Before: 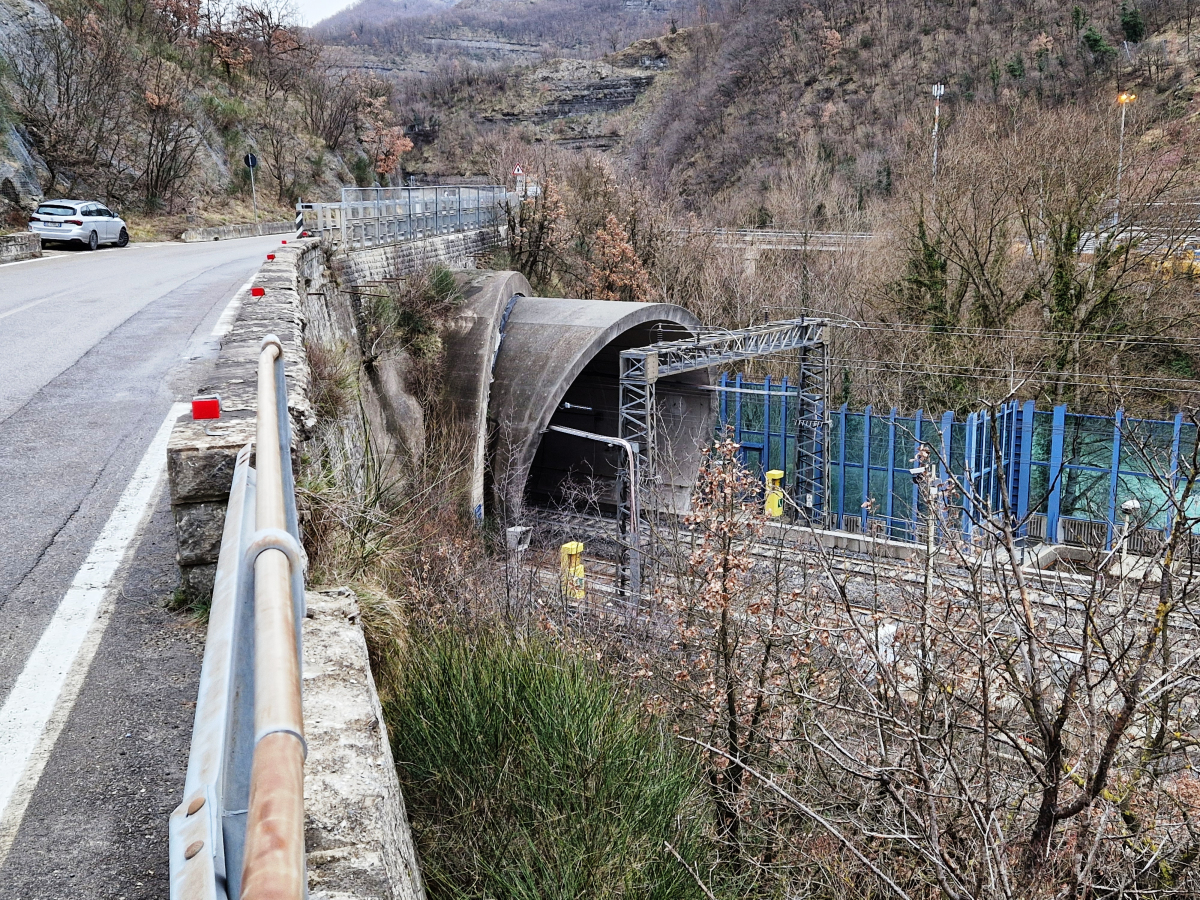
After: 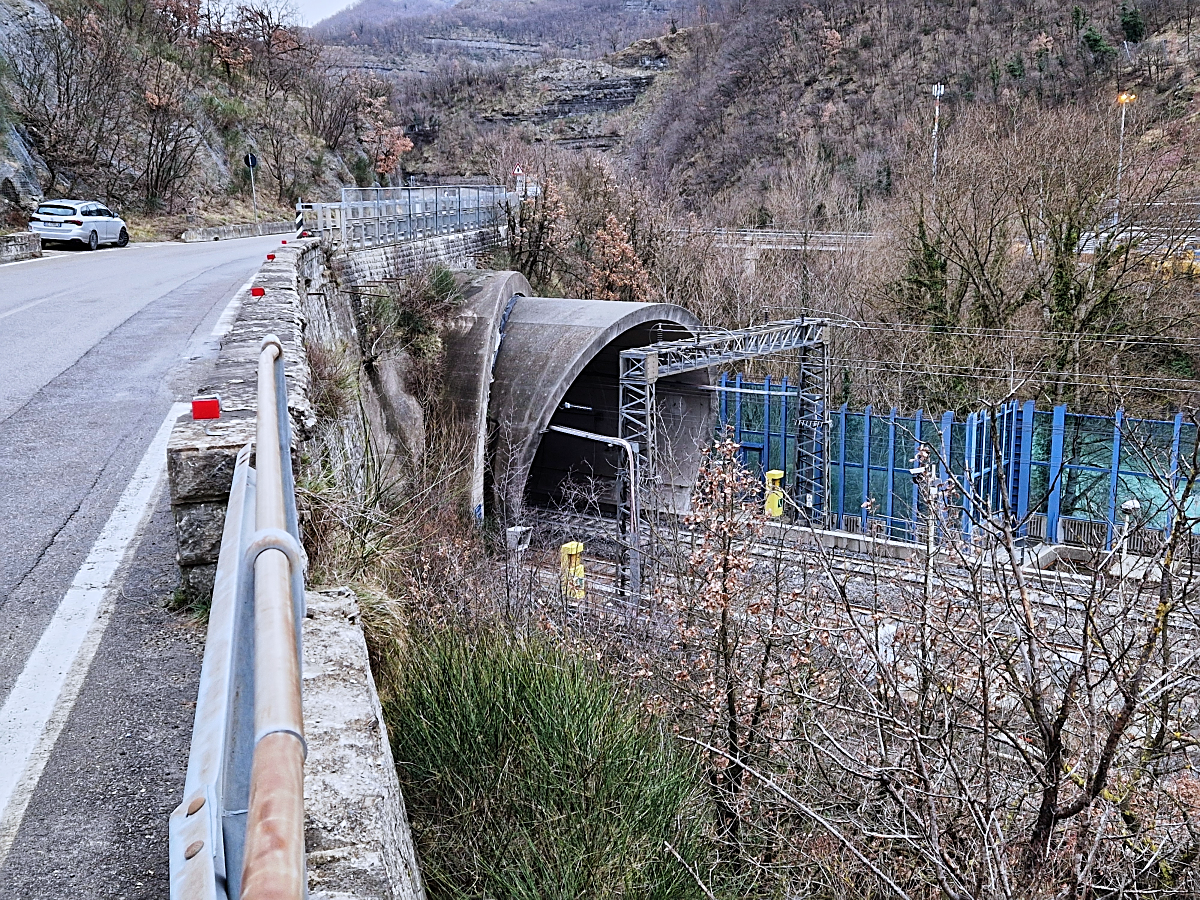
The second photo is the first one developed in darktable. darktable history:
color calibration: illuminant as shot in camera, x 0.358, y 0.373, temperature 4628.91 K
sharpen: on, module defaults
tone equalizer: -8 EV -0.002 EV, -7 EV 0.005 EV, -6 EV -0.009 EV, -5 EV 0.011 EV, -4 EV -0.012 EV, -3 EV 0.007 EV, -2 EV -0.062 EV, -1 EV -0.293 EV, +0 EV -0.582 EV, smoothing diameter 2%, edges refinement/feathering 20, mask exposure compensation -1.57 EV, filter diffusion 5
